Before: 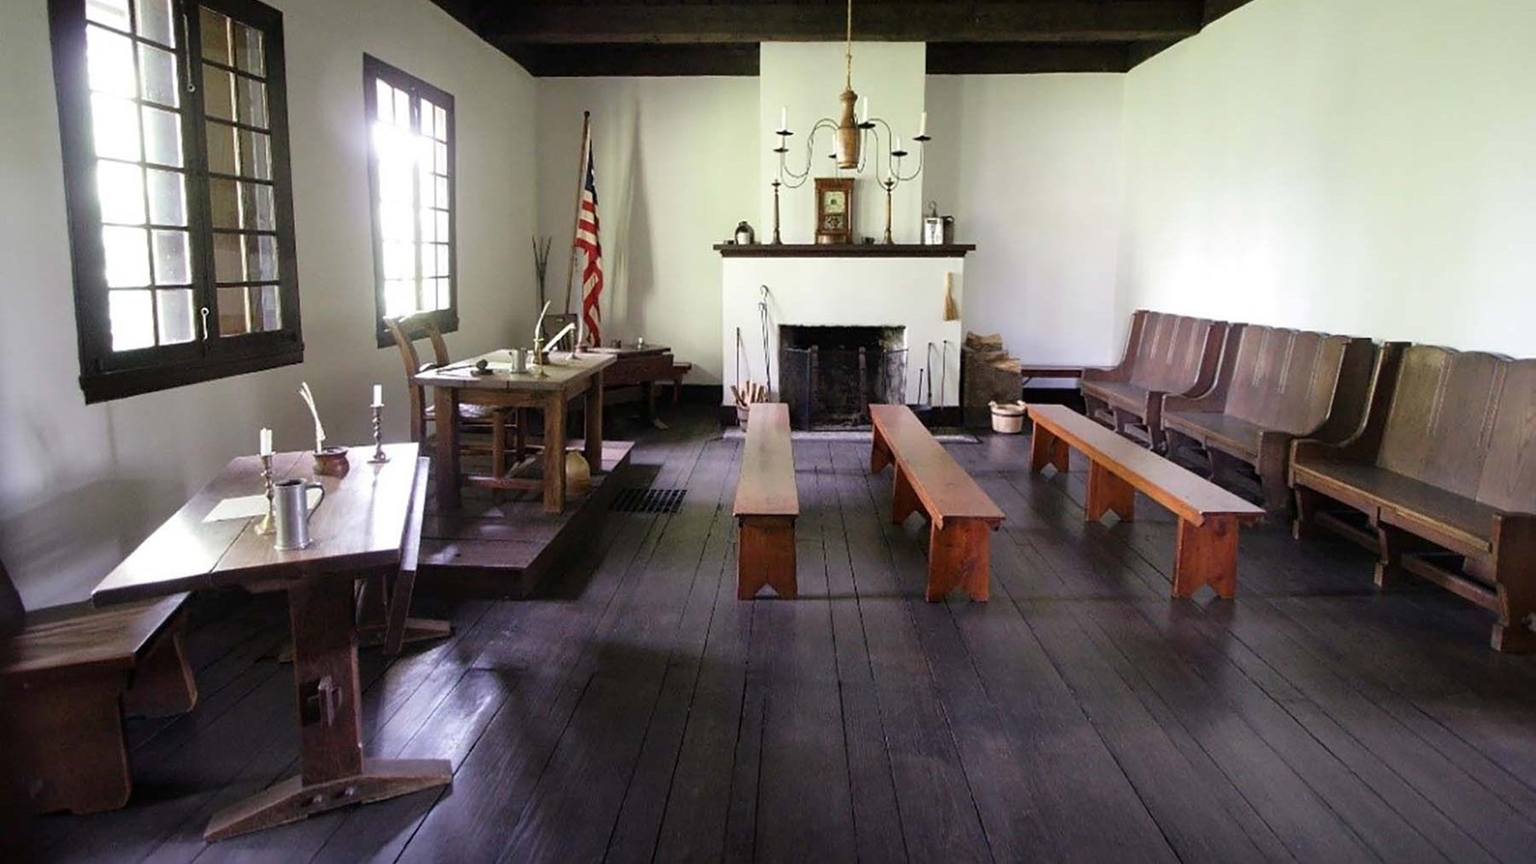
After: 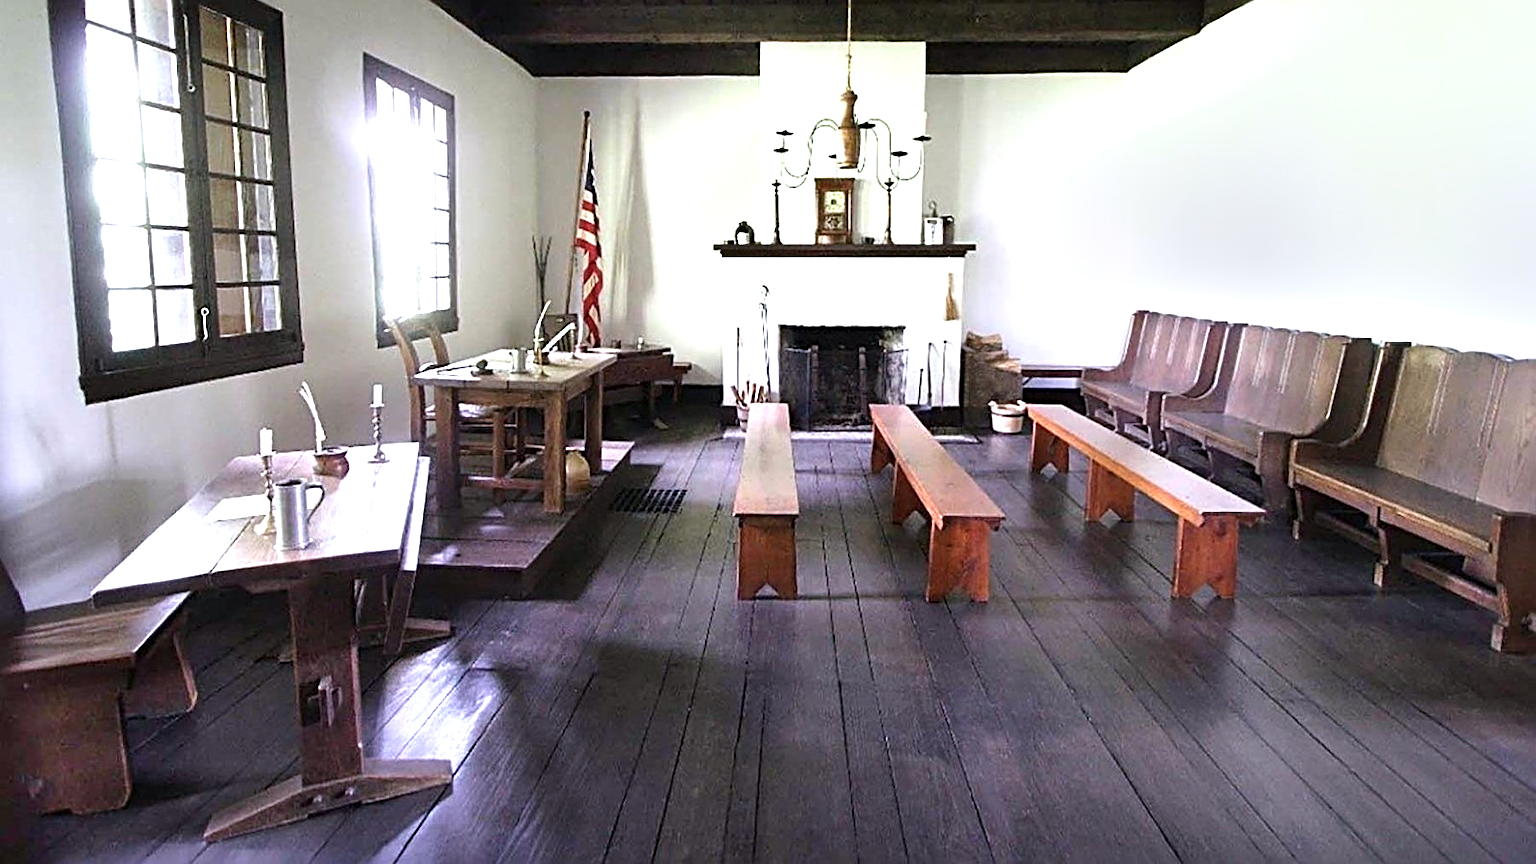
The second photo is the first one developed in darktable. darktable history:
color calibration: gray › normalize channels true, illuminant as shot in camera, x 0.358, y 0.373, temperature 4628.91 K, gamut compression 0.007
shadows and highlights: radius 46.8, white point adjustment 6.77, compress 80.09%, highlights color adjustment 32.46%, soften with gaussian
sharpen: radius 3.088
exposure: black level correction 0, exposure 0.702 EV, compensate highlight preservation false
